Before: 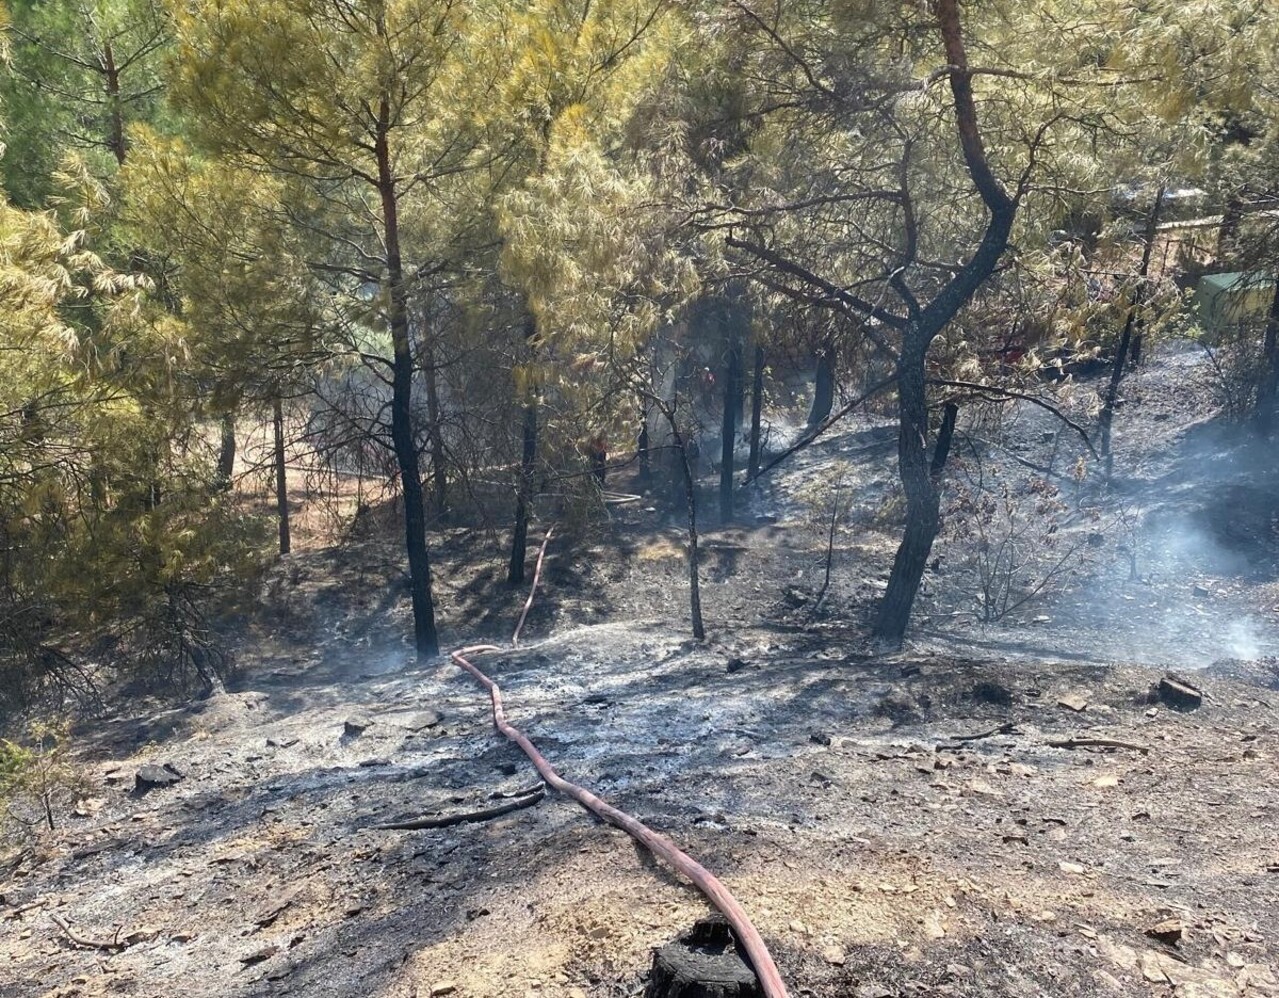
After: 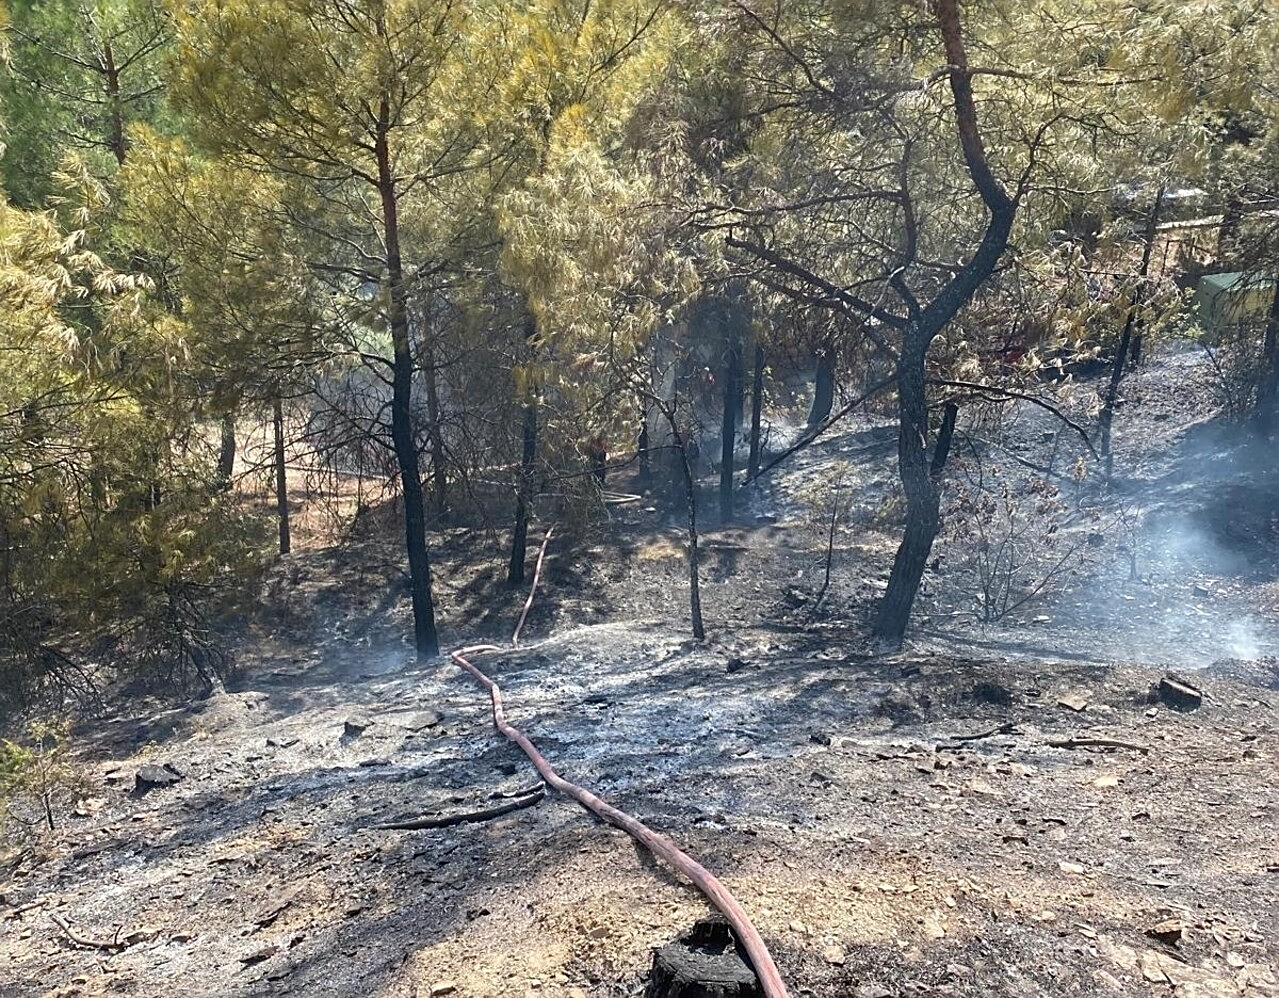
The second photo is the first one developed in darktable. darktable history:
tone equalizer: mask exposure compensation -0.503 EV
sharpen: amount 0.474
